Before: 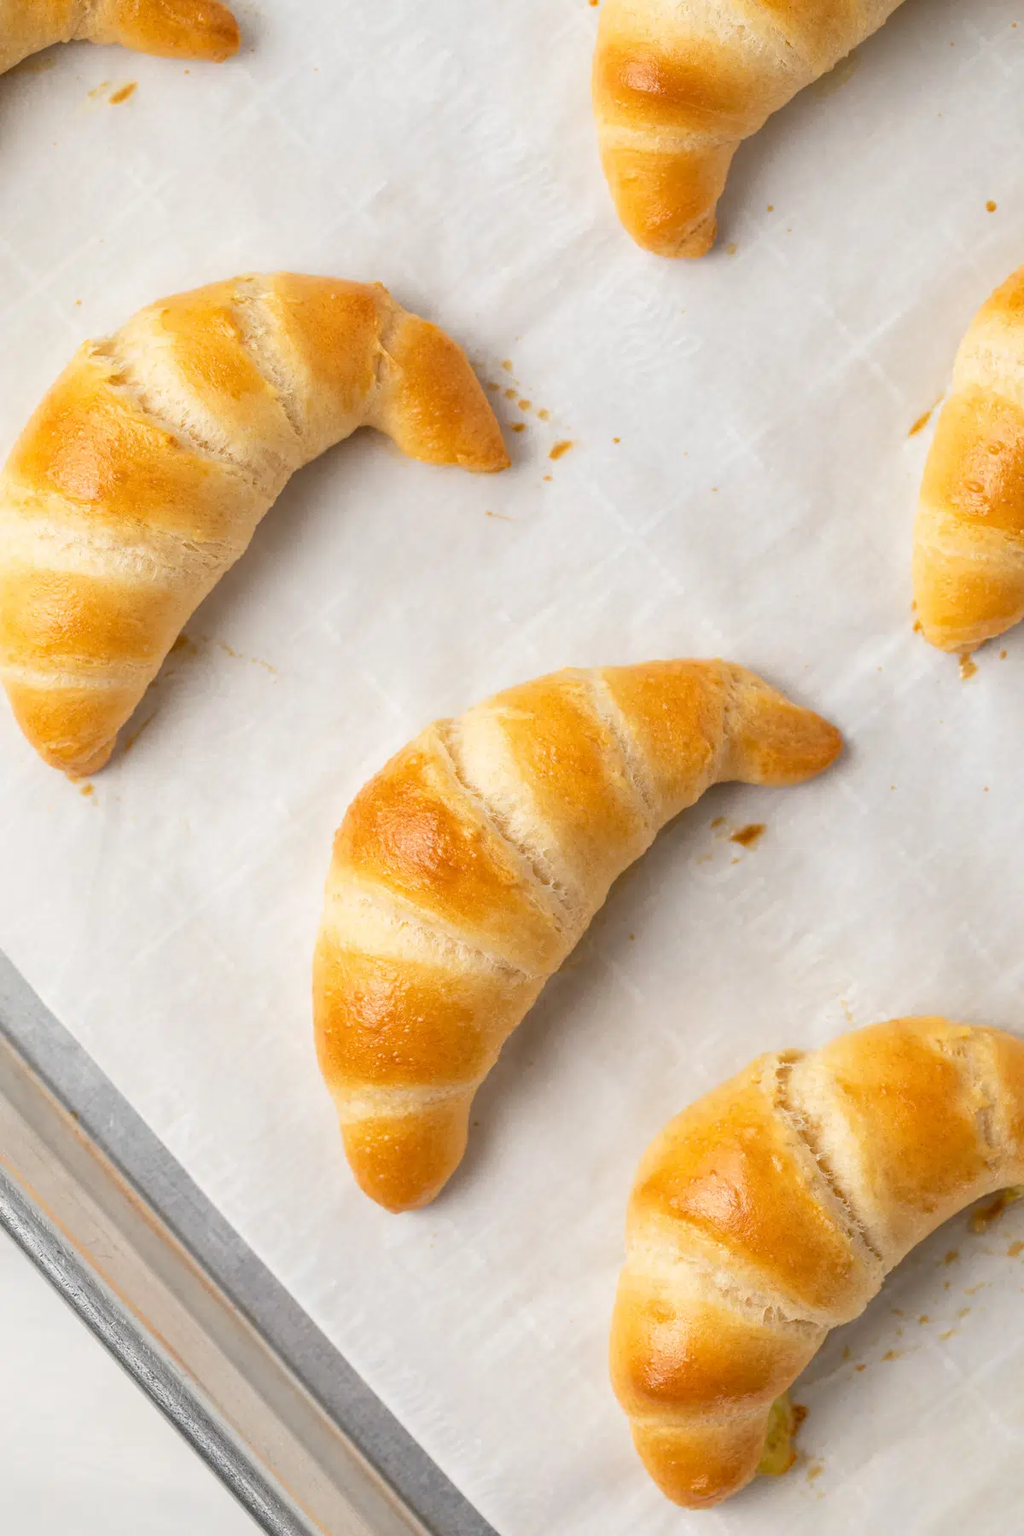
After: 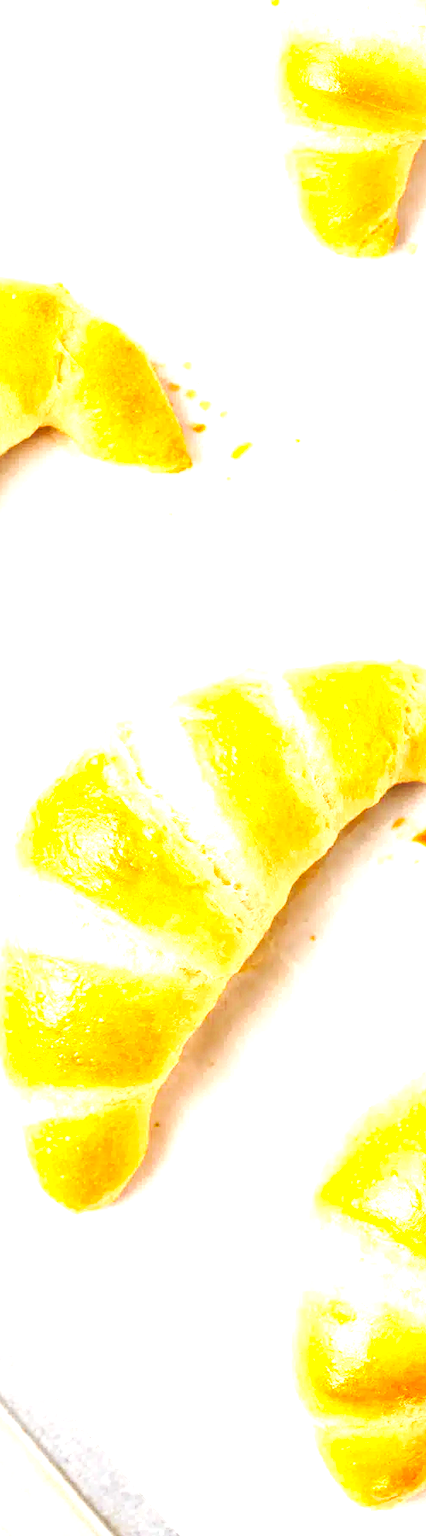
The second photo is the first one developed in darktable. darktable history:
tone equalizer: -7 EV 0.15 EV, -6 EV 0.6 EV, -5 EV 1.15 EV, -4 EV 1.33 EV, -3 EV 1.15 EV, -2 EV 0.6 EV, -1 EV 0.15 EV, mask exposure compensation -0.5 EV
exposure: black level correction 0, exposure 1.5 EV, compensate exposure bias true, compensate highlight preservation false
color balance: lift [0.991, 1, 1, 1], gamma [0.996, 1, 1, 1], input saturation 98.52%, contrast 20.34%, output saturation 103.72%
tone curve: curves: ch0 [(0, 0) (0.003, 0.009) (0.011, 0.013) (0.025, 0.019) (0.044, 0.029) (0.069, 0.04) (0.1, 0.053) (0.136, 0.08) (0.177, 0.114) (0.224, 0.151) (0.277, 0.207) (0.335, 0.267) (0.399, 0.35) (0.468, 0.442) (0.543, 0.545) (0.623, 0.656) (0.709, 0.752) (0.801, 0.843) (0.898, 0.932) (1, 1)], preserve colors none
crop: left 31.229%, right 27.105%
